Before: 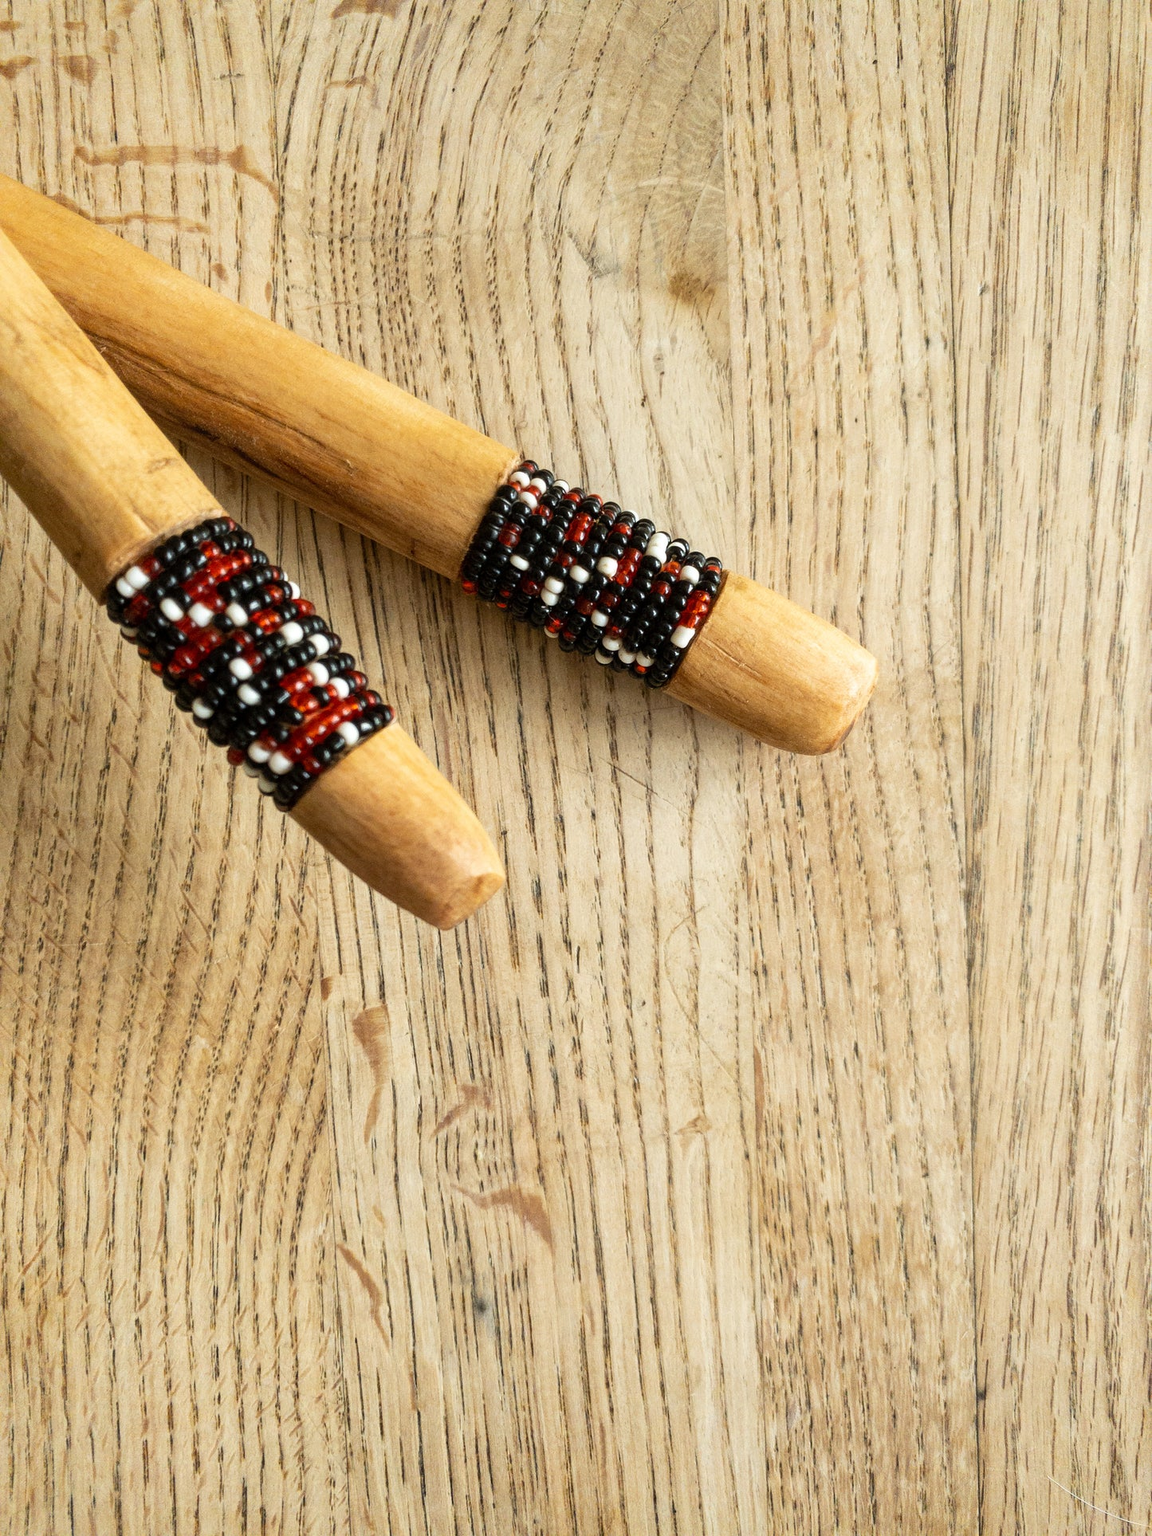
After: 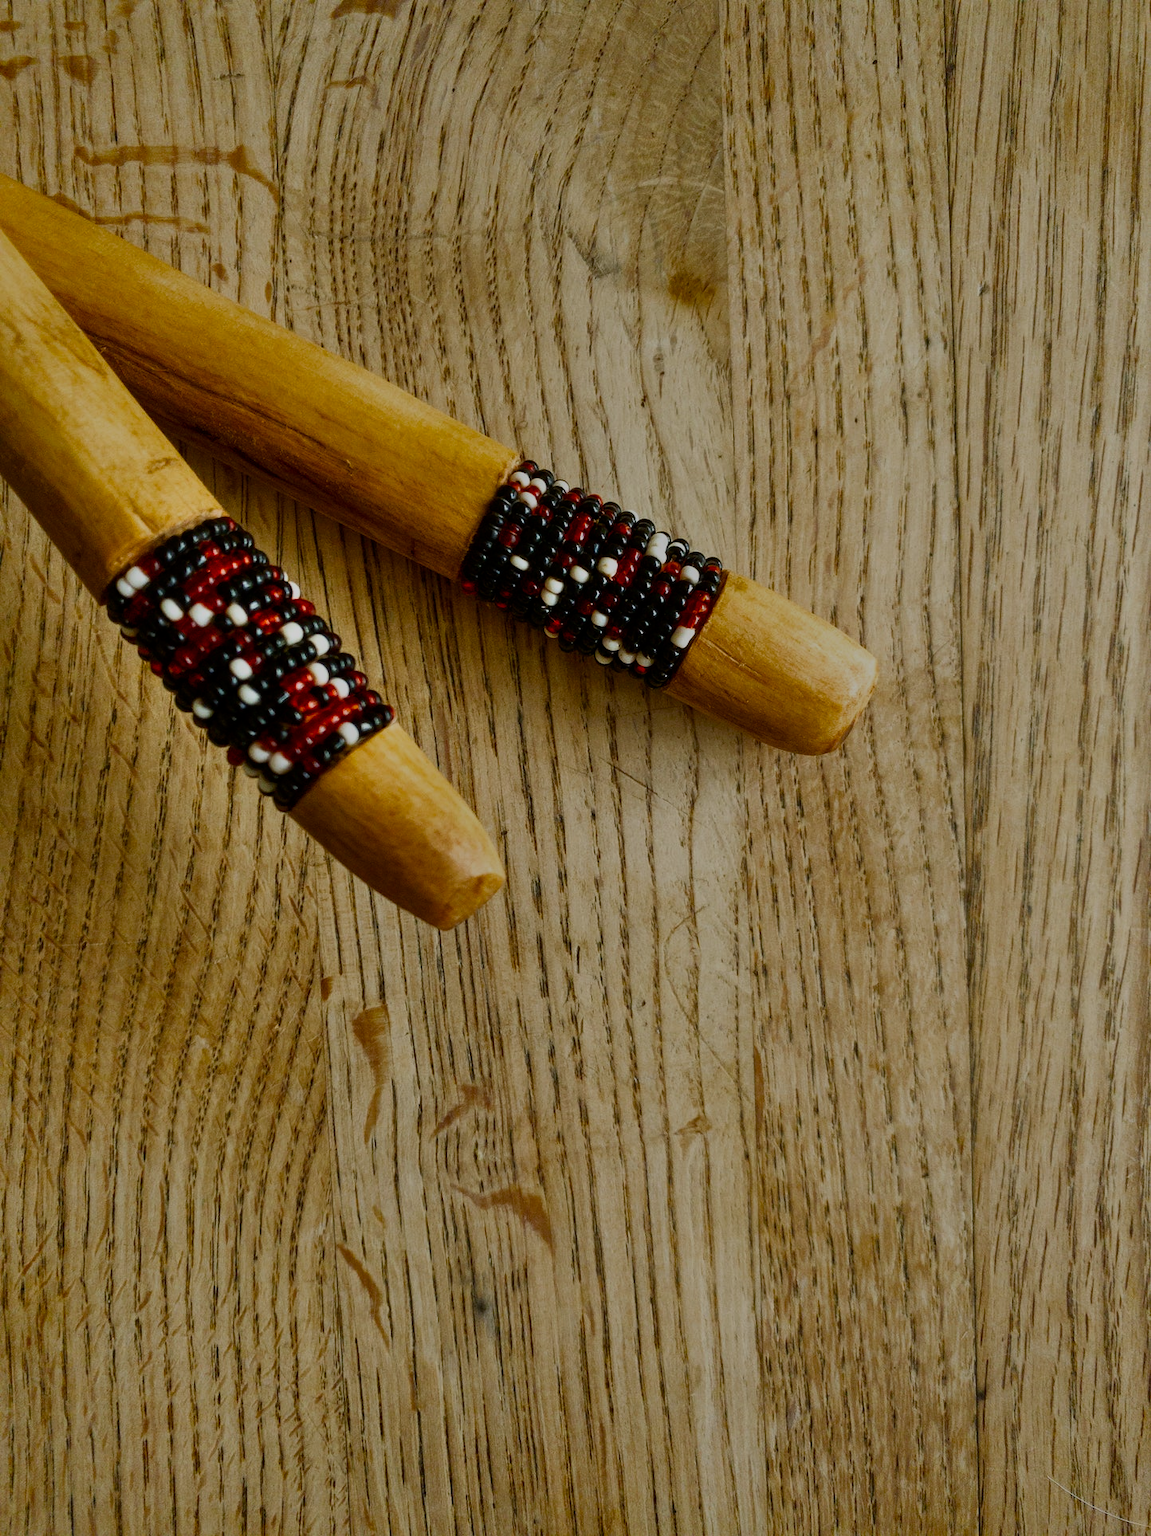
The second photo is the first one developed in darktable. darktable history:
shadows and highlights: shadows 52.57, soften with gaussian
tone equalizer: -8 EV -1.96 EV, -7 EV -1.97 EV, -6 EV -1.96 EV, -5 EV -1.99 EV, -4 EV -1.98 EV, -3 EV -1.97 EV, -2 EV -1.97 EV, -1 EV -1.61 EV, +0 EV -1.99 EV, edges refinement/feathering 500, mask exposure compensation -1.57 EV, preserve details no
contrast brightness saturation: contrast 0.129, brightness -0.053, saturation 0.15
color balance rgb: perceptual saturation grading › global saturation 20%, perceptual saturation grading › highlights -49.891%, perceptual saturation grading › shadows 26.197%, perceptual brilliance grading › global brilliance 9.34%, perceptual brilliance grading › shadows 14.985%, global vibrance 20%
